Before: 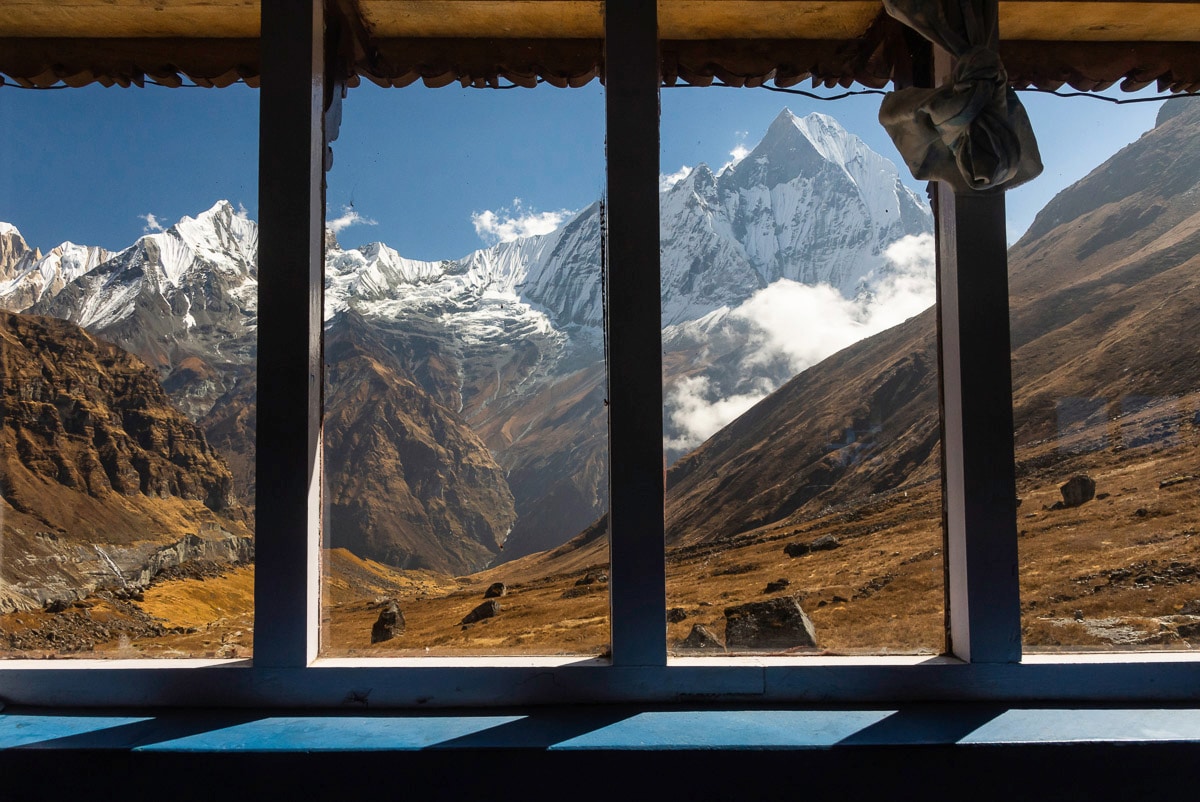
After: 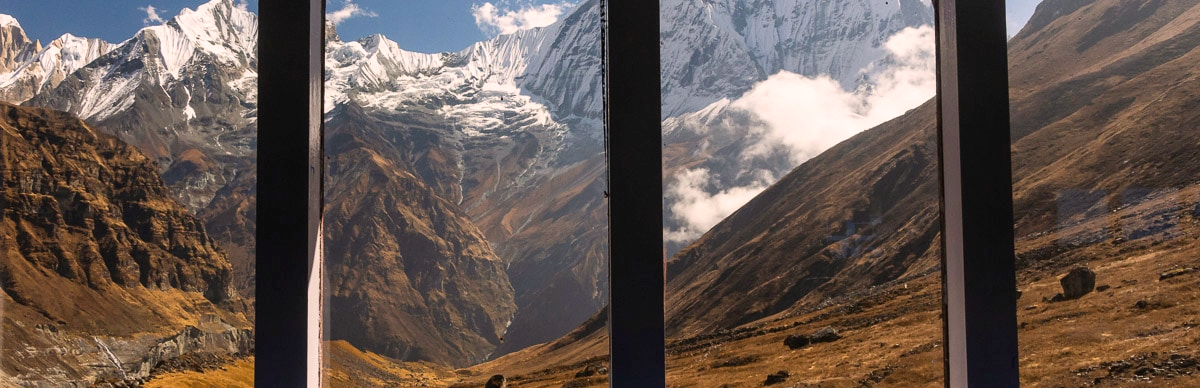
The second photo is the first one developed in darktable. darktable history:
crop and rotate: top 26.056%, bottom 25.543%
color correction: highlights a* 7.34, highlights b* 4.37
